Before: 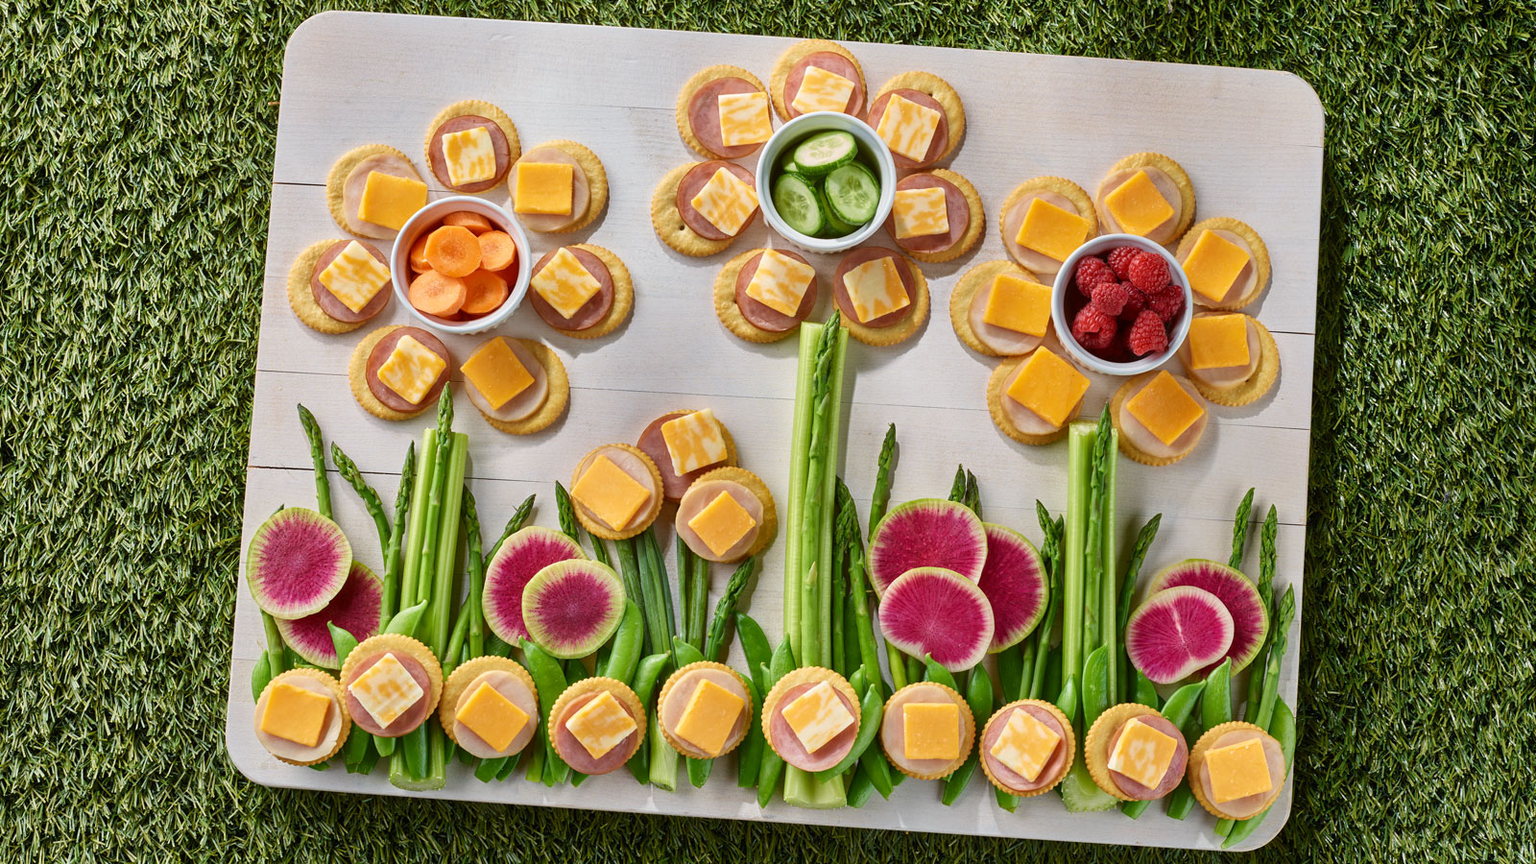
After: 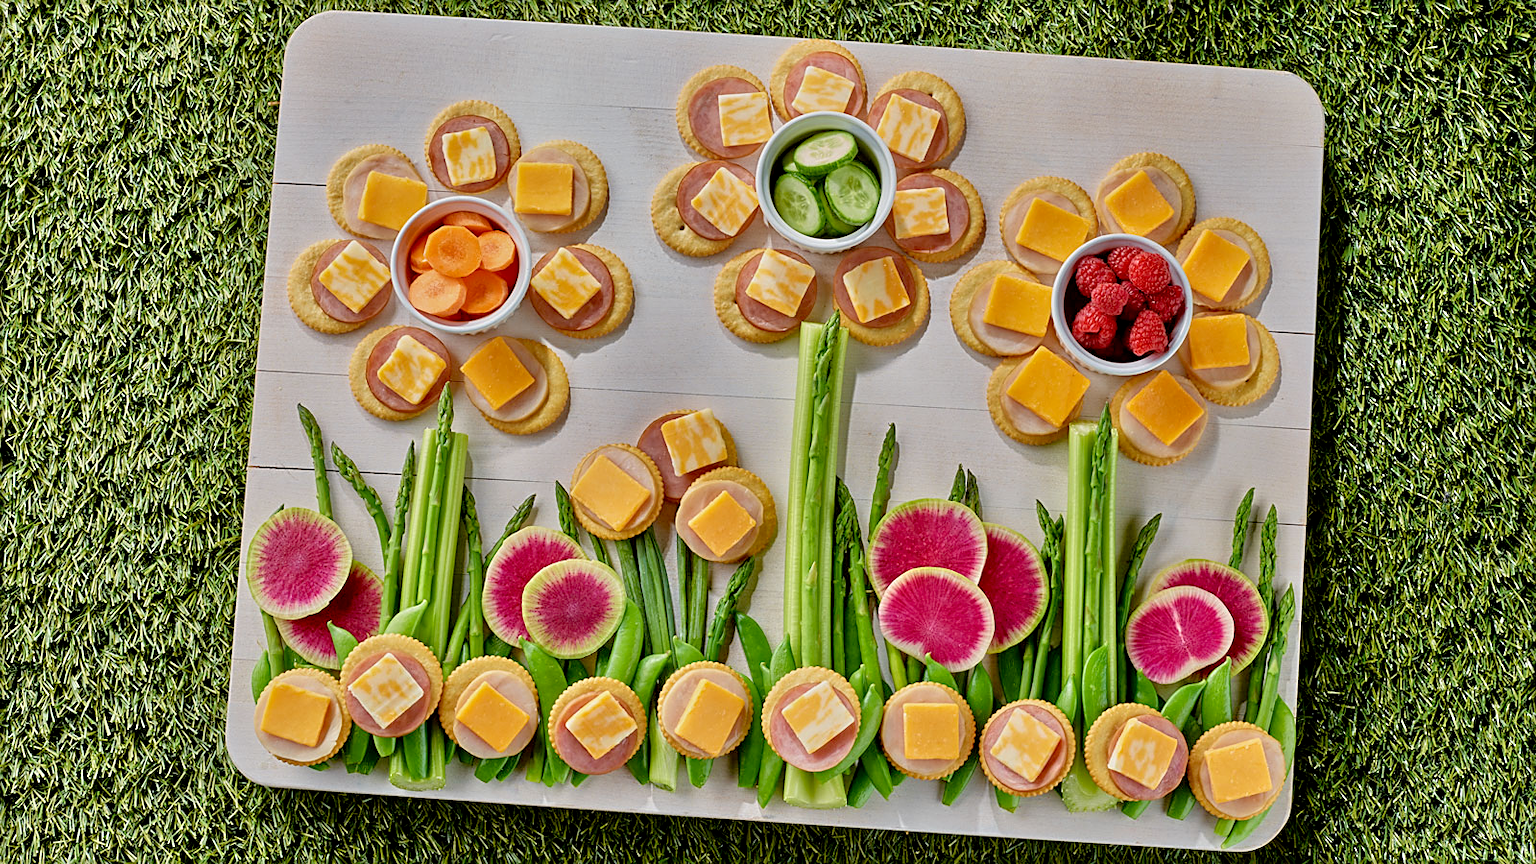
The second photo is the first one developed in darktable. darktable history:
exposure: black level correction 0.009, exposure -0.637 EV, compensate highlight preservation false
tone equalizer: -7 EV 0.15 EV, -6 EV 0.6 EV, -5 EV 1.15 EV, -4 EV 1.33 EV, -3 EV 1.15 EV, -2 EV 0.6 EV, -1 EV 0.15 EV, mask exposure compensation -0.5 EV
sharpen: on, module defaults
